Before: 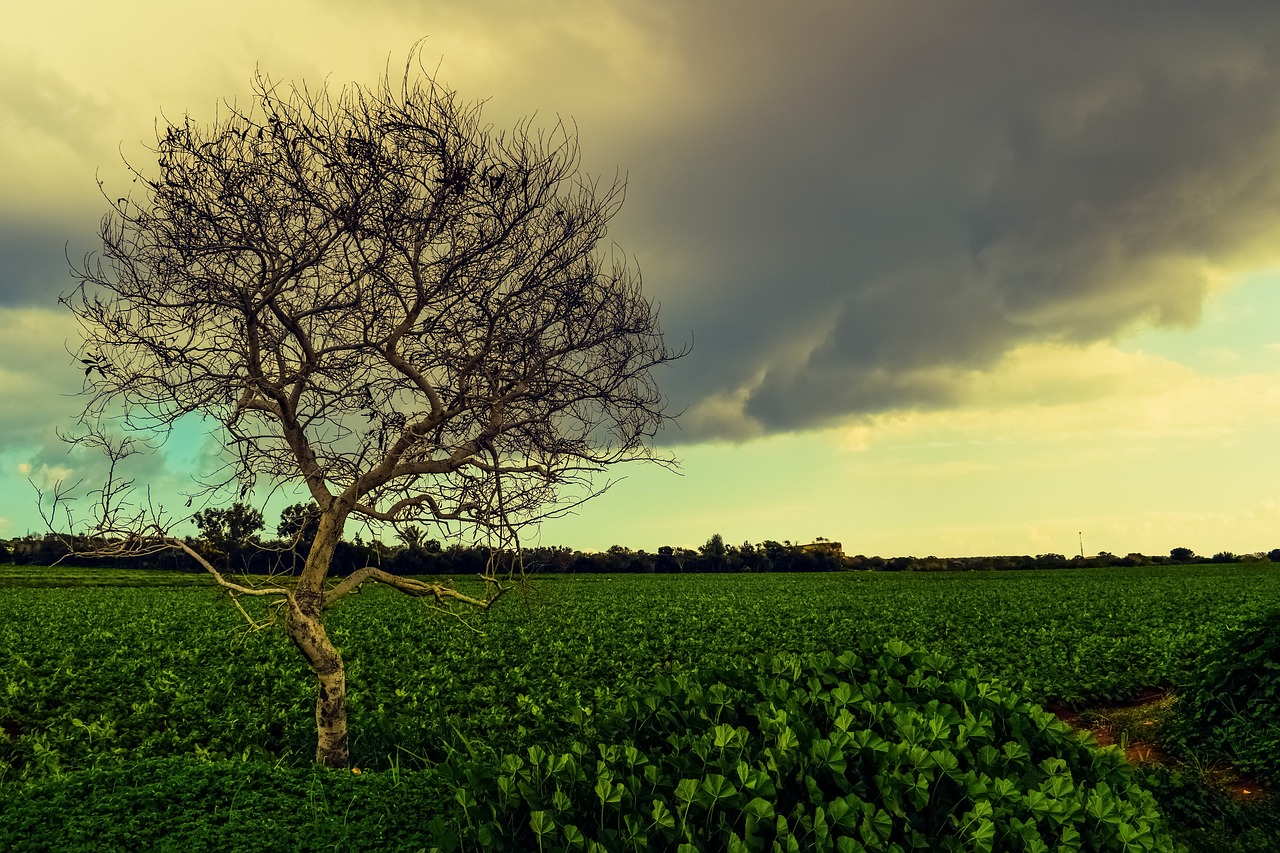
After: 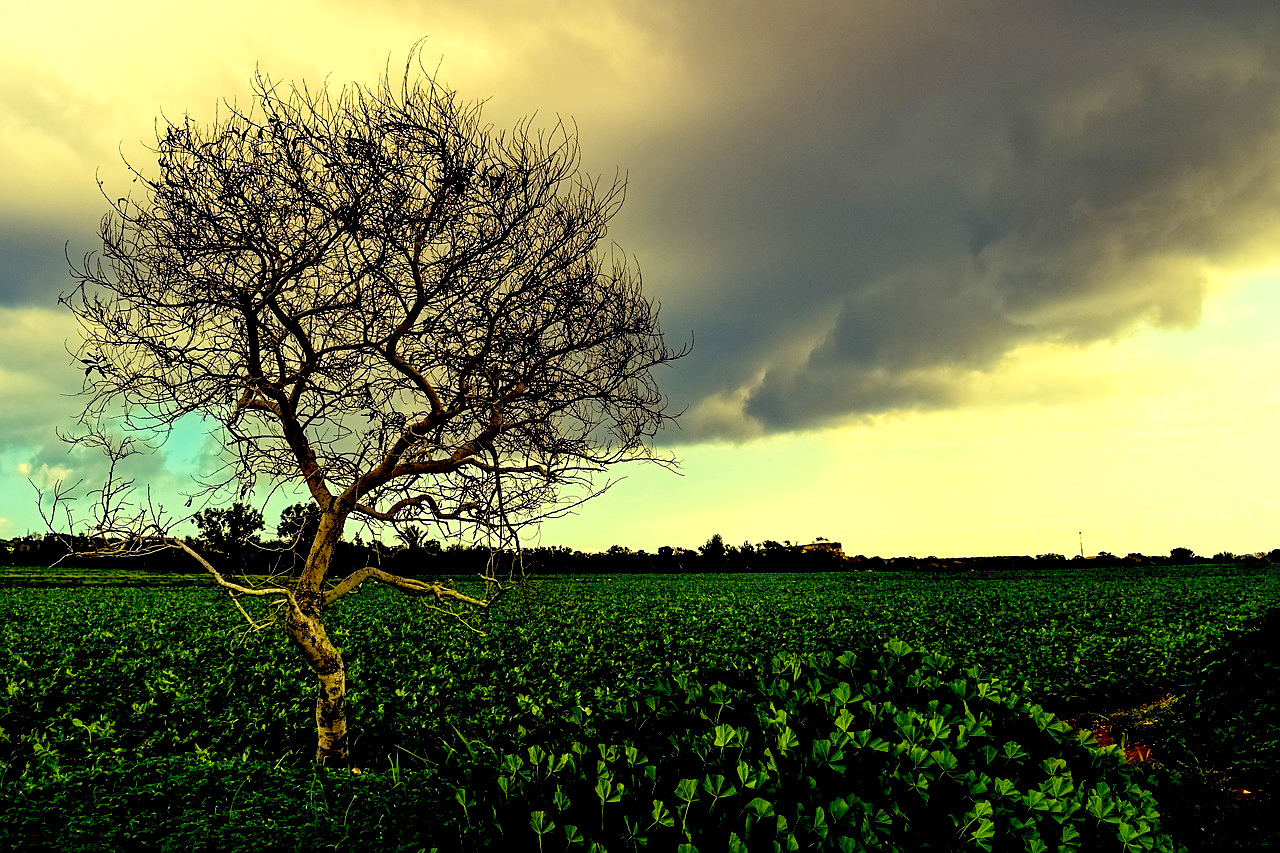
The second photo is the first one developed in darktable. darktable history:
exposure: black level correction 0.039, exposure 0.499 EV, compensate highlight preservation false
sharpen: amount 0.212
